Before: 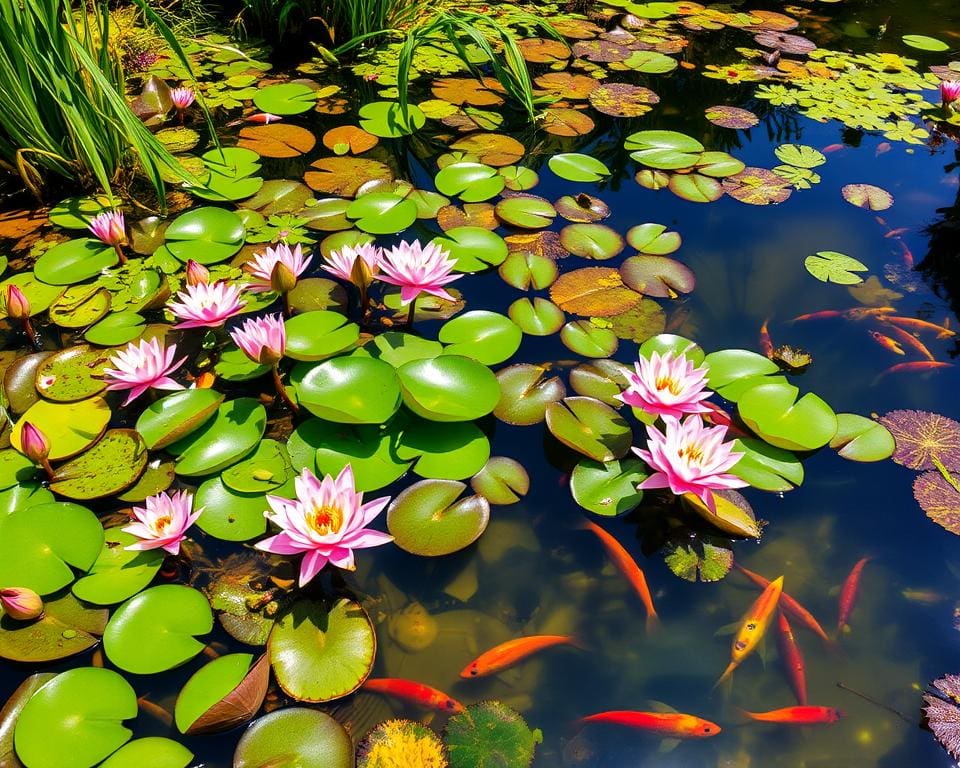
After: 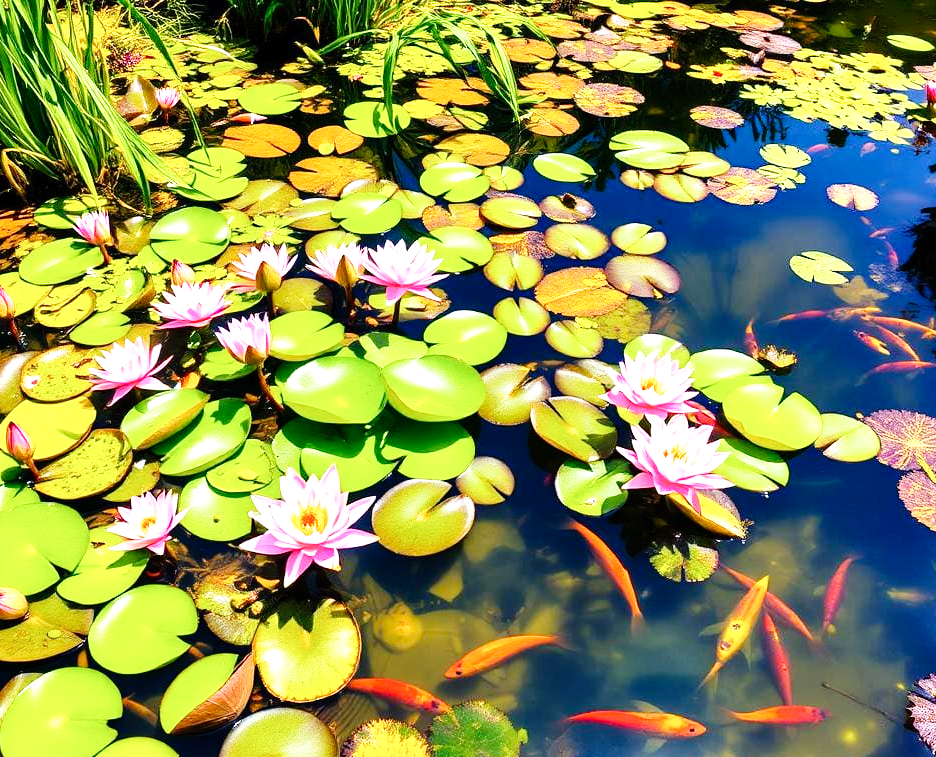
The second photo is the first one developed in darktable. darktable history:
exposure: exposure 0.202 EV, compensate highlight preservation false
shadows and highlights: shadows -12.25, white point adjustment 4.07, highlights 27.47
base curve: curves: ch0 [(0, 0) (0.008, 0.007) (0.022, 0.029) (0.048, 0.089) (0.092, 0.197) (0.191, 0.399) (0.275, 0.534) (0.357, 0.65) (0.477, 0.78) (0.542, 0.833) (0.799, 0.973) (1, 1)], preserve colors none
crop and rotate: left 1.653%, right 0.756%, bottom 1.431%
